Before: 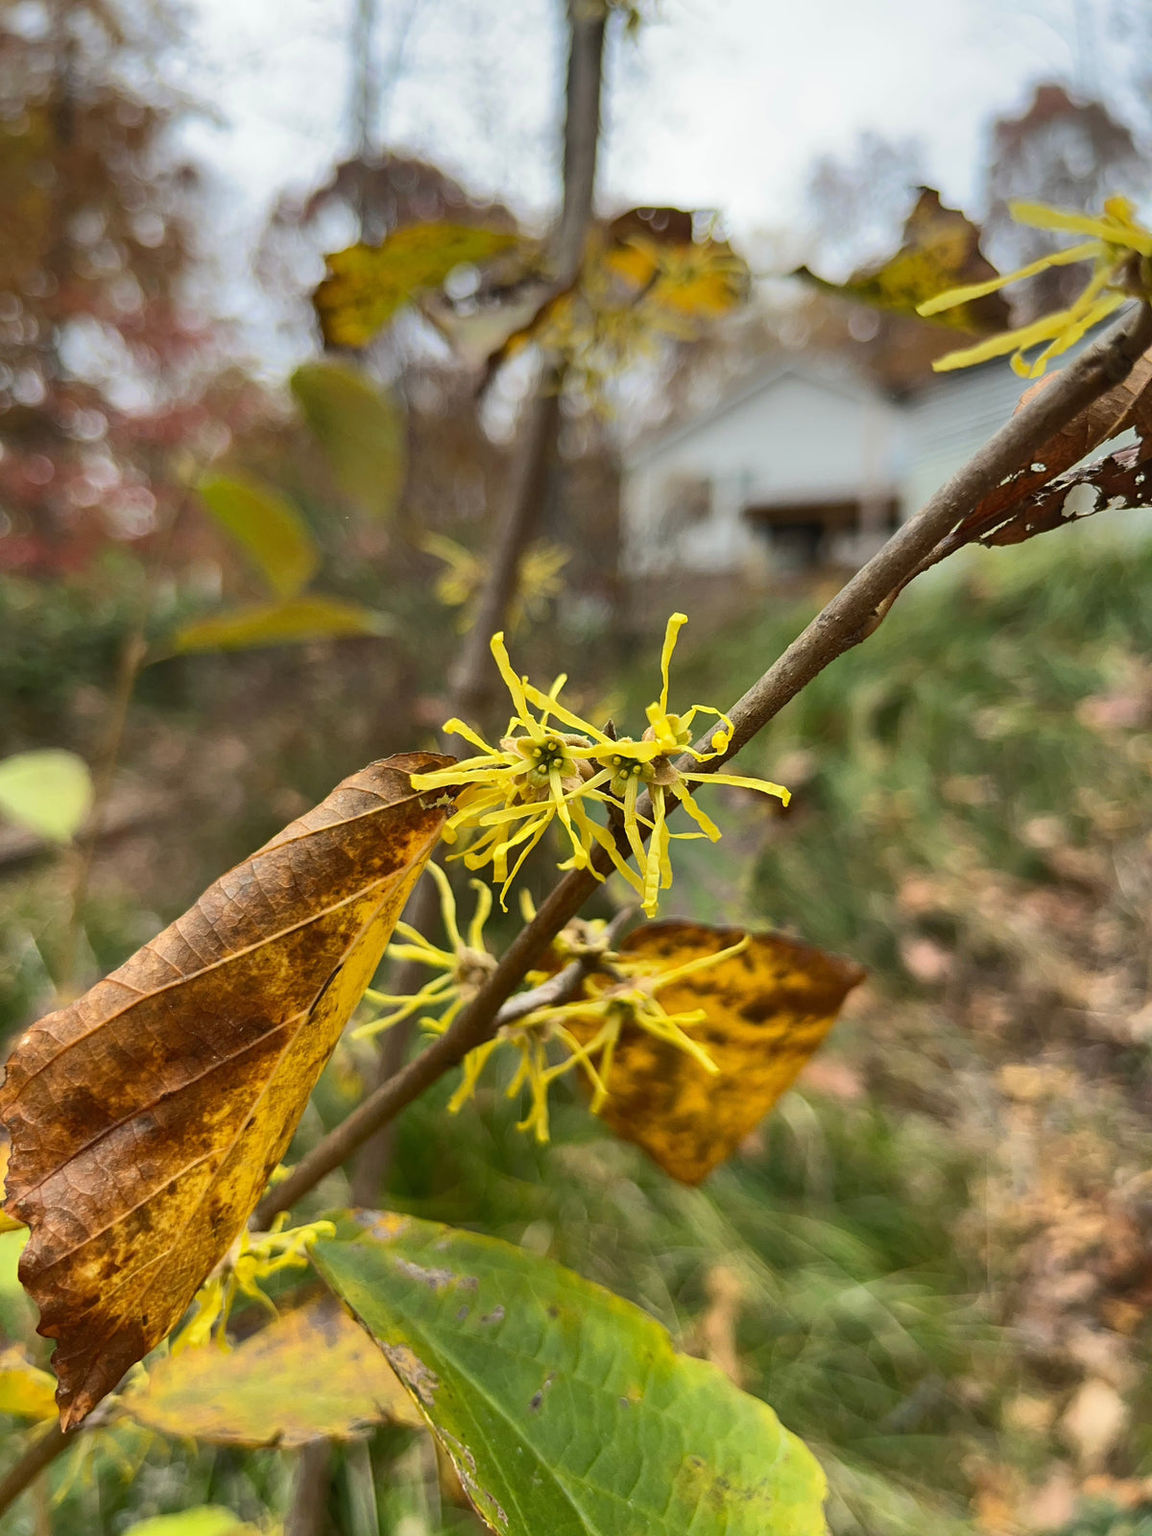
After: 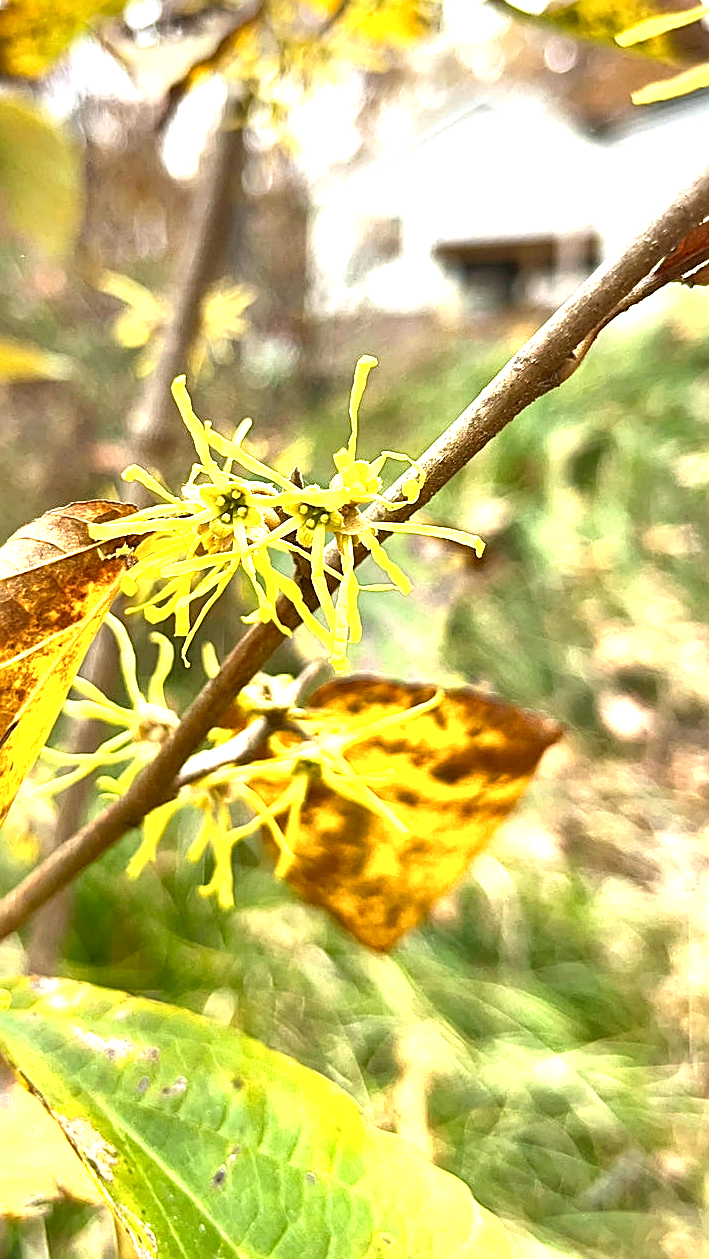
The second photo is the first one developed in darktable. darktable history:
crop and rotate: left 28.256%, top 17.734%, right 12.656%, bottom 3.573%
sharpen: on, module defaults
exposure: black level correction 0.001, exposure 1.822 EV, compensate exposure bias true, compensate highlight preservation false
local contrast: mode bilateral grid, contrast 25, coarseness 60, detail 151%, midtone range 0.2
